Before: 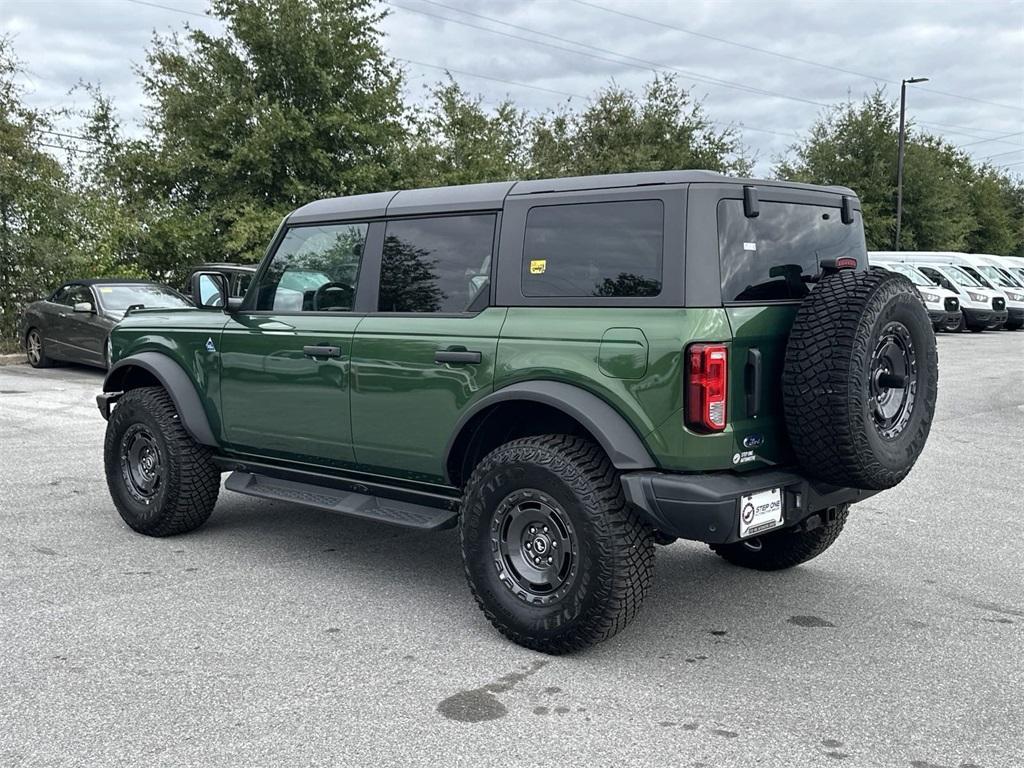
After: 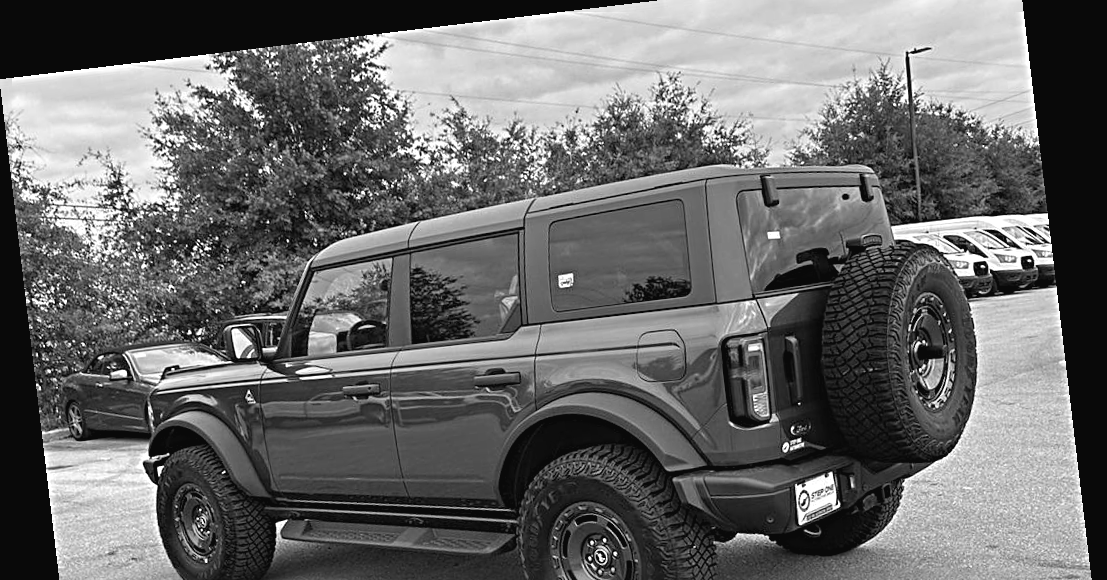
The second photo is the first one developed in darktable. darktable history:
crop and rotate: top 4.848%, bottom 29.503%
contrast brightness saturation: contrast -0.05, saturation -0.41
sharpen: radius 4.883
rotate and perspective: rotation -6.83°, automatic cropping off
monochrome: a -4.13, b 5.16, size 1
